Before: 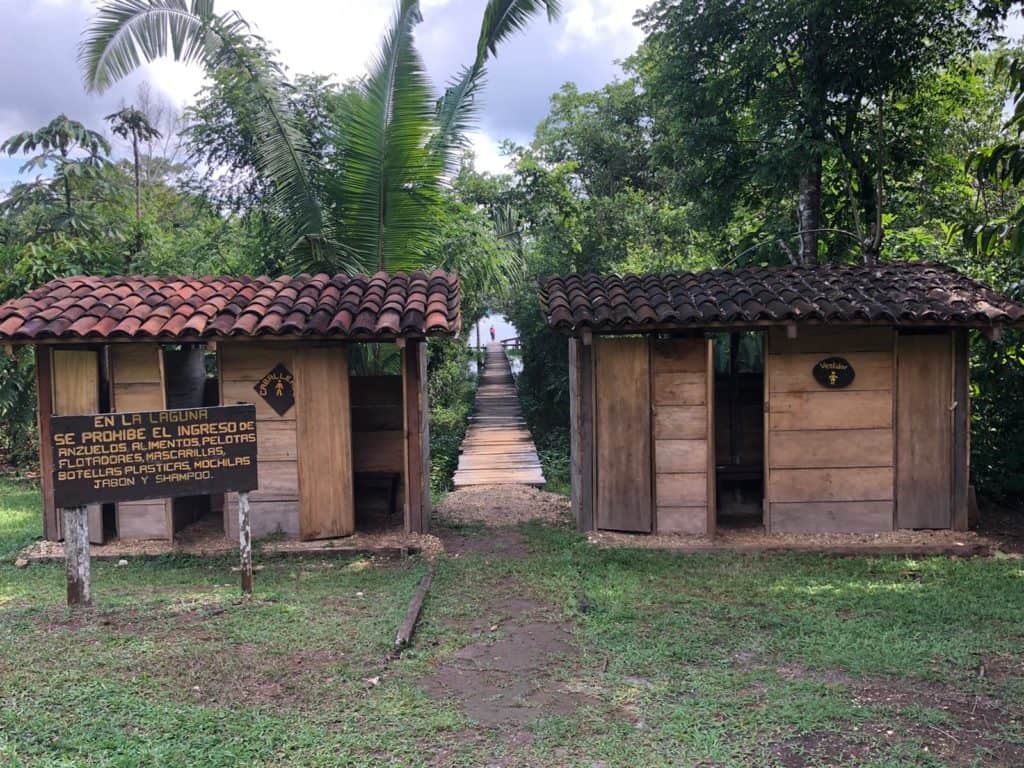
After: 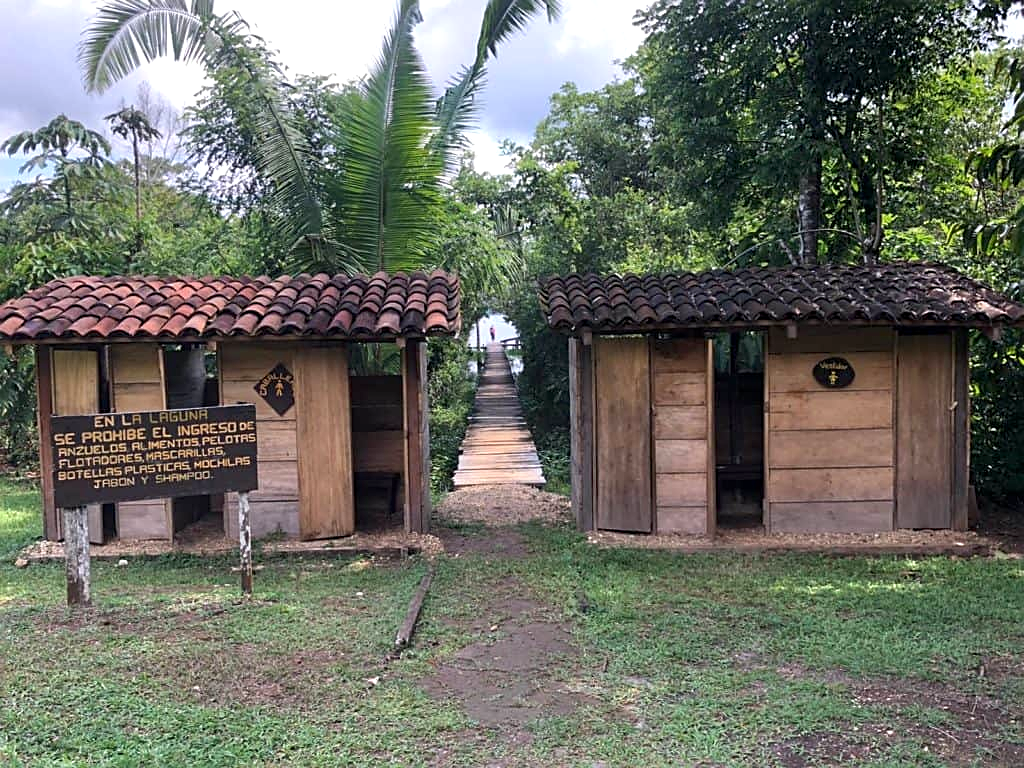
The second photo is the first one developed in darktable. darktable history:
exposure: black level correction 0.001, exposure 0.3 EV, compensate highlight preservation false
sharpen: on, module defaults
